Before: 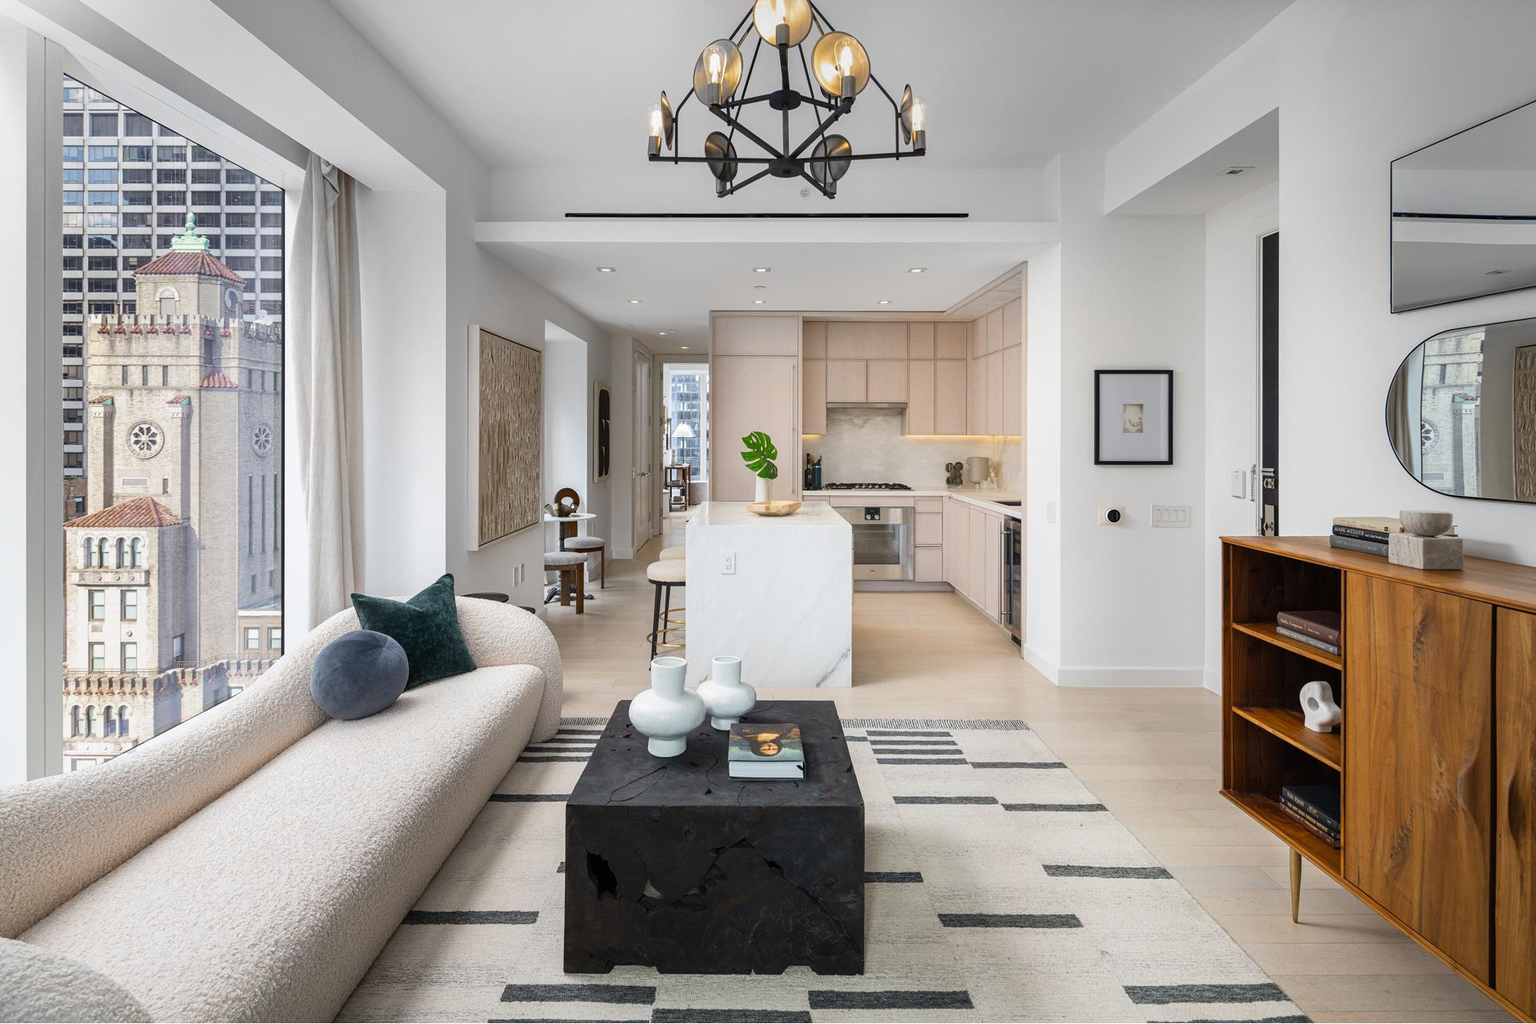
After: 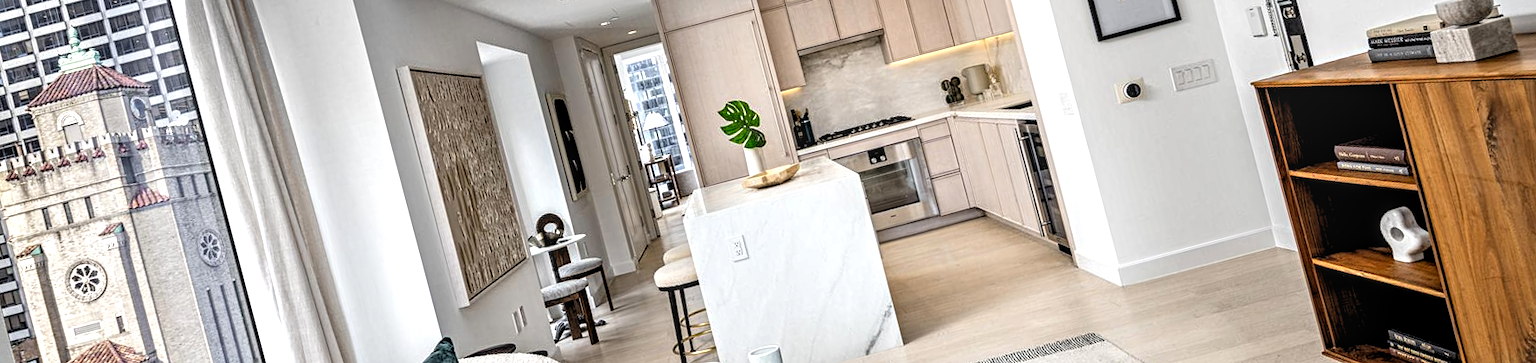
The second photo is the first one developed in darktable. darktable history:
rgb levels: levels [[0.01, 0.419, 0.839], [0, 0.5, 1], [0, 0.5, 1]]
crop and rotate: top 26.056%, bottom 25.543%
rotate and perspective: rotation -14.8°, crop left 0.1, crop right 0.903, crop top 0.25, crop bottom 0.748
local contrast: on, module defaults
contrast equalizer: octaves 7, y [[0.506, 0.531, 0.562, 0.606, 0.638, 0.669], [0.5 ×6], [0.5 ×6], [0 ×6], [0 ×6]]
